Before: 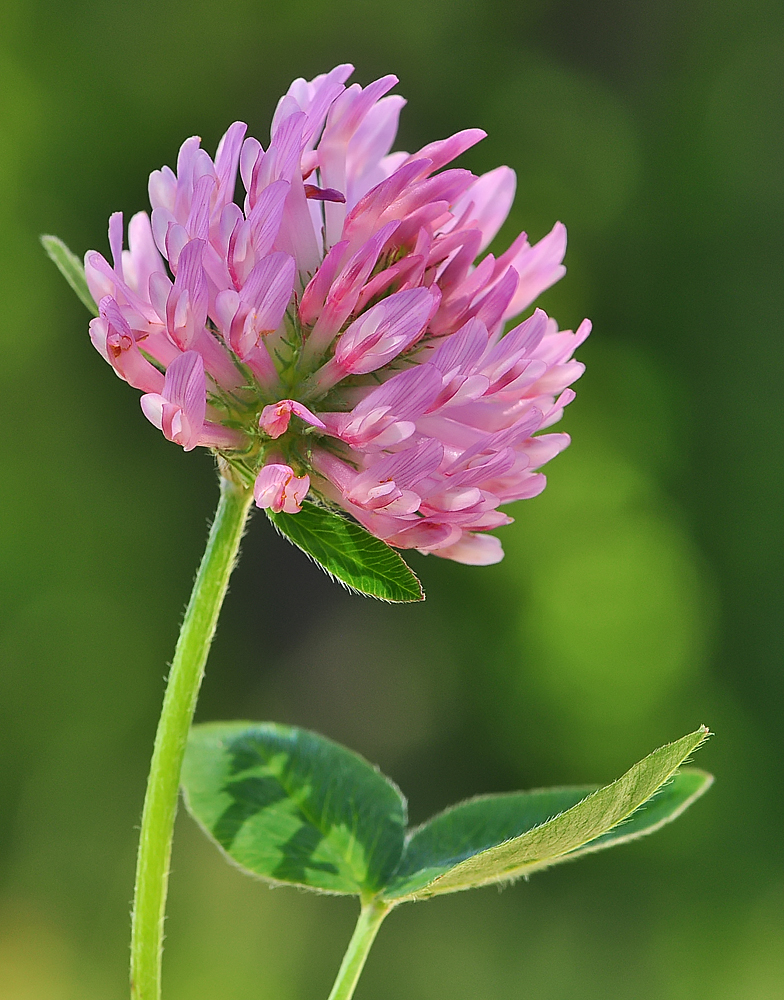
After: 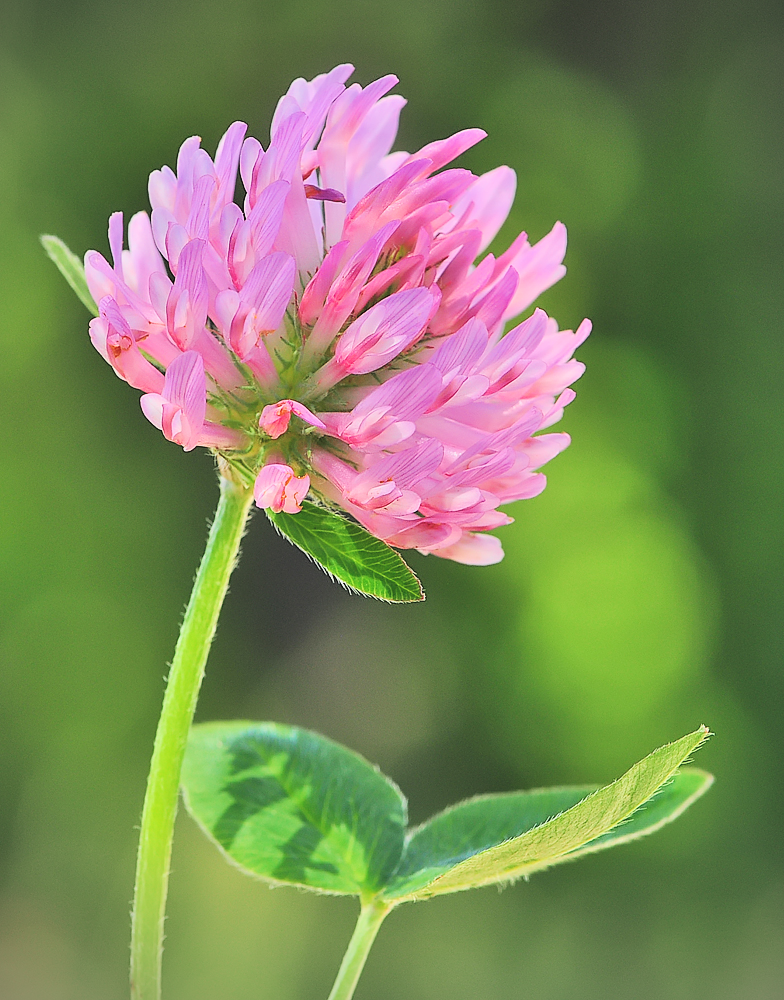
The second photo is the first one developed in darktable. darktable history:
vignetting: fall-off radius 46.16%
exposure: black level correction -0.006, exposure 1 EV, compensate exposure bias true, compensate highlight preservation false
filmic rgb: black relative exposure -7.65 EV, white relative exposure 4.56 EV, hardness 3.61, contrast 1.052, color science v6 (2022)
